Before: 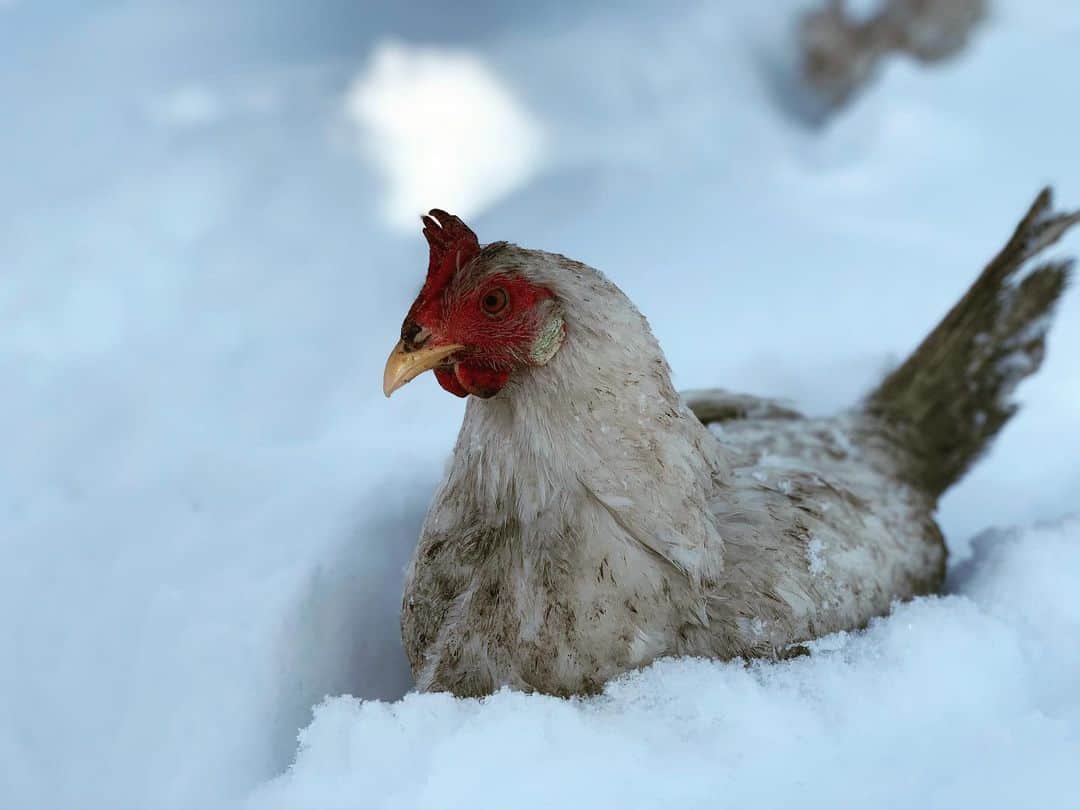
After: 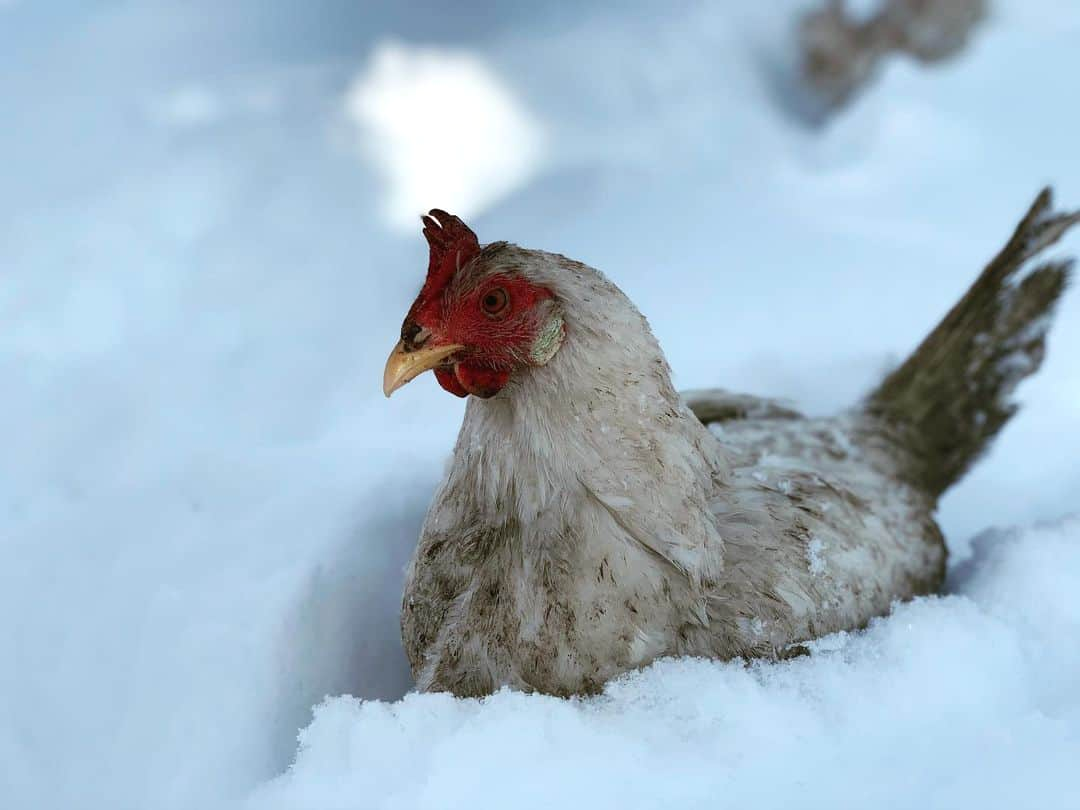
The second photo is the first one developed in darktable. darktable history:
exposure: exposure 0.077 EV, compensate highlight preservation false
